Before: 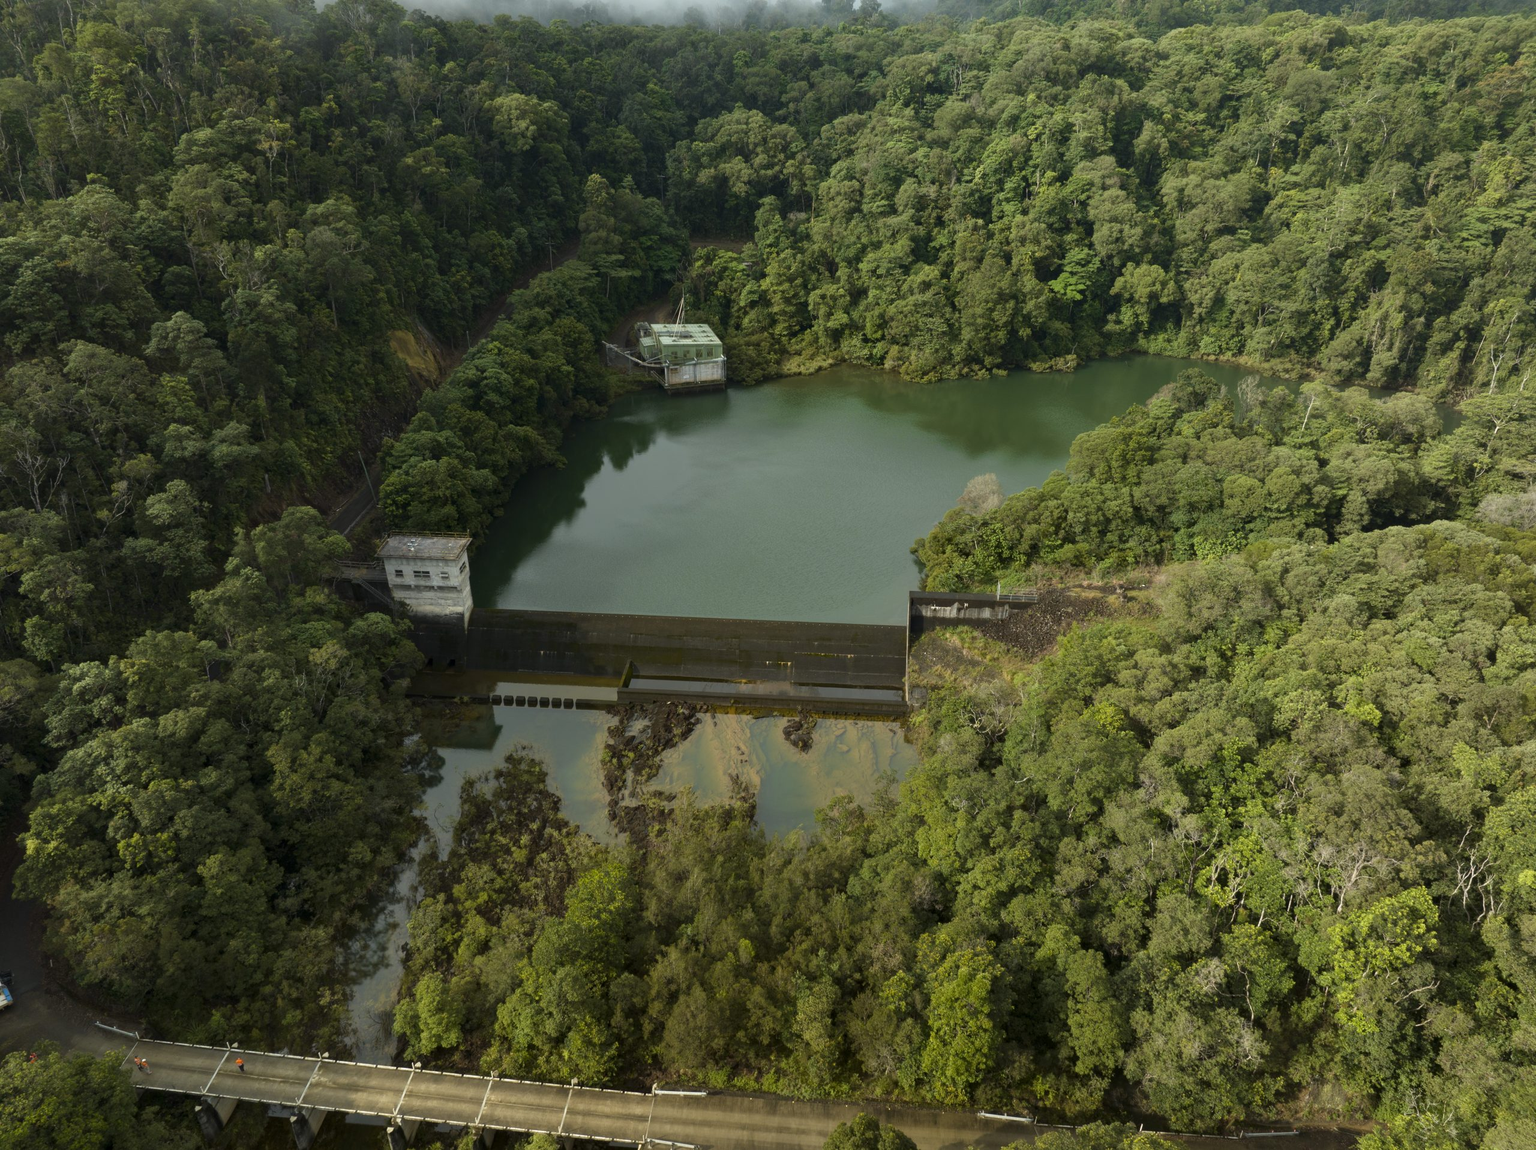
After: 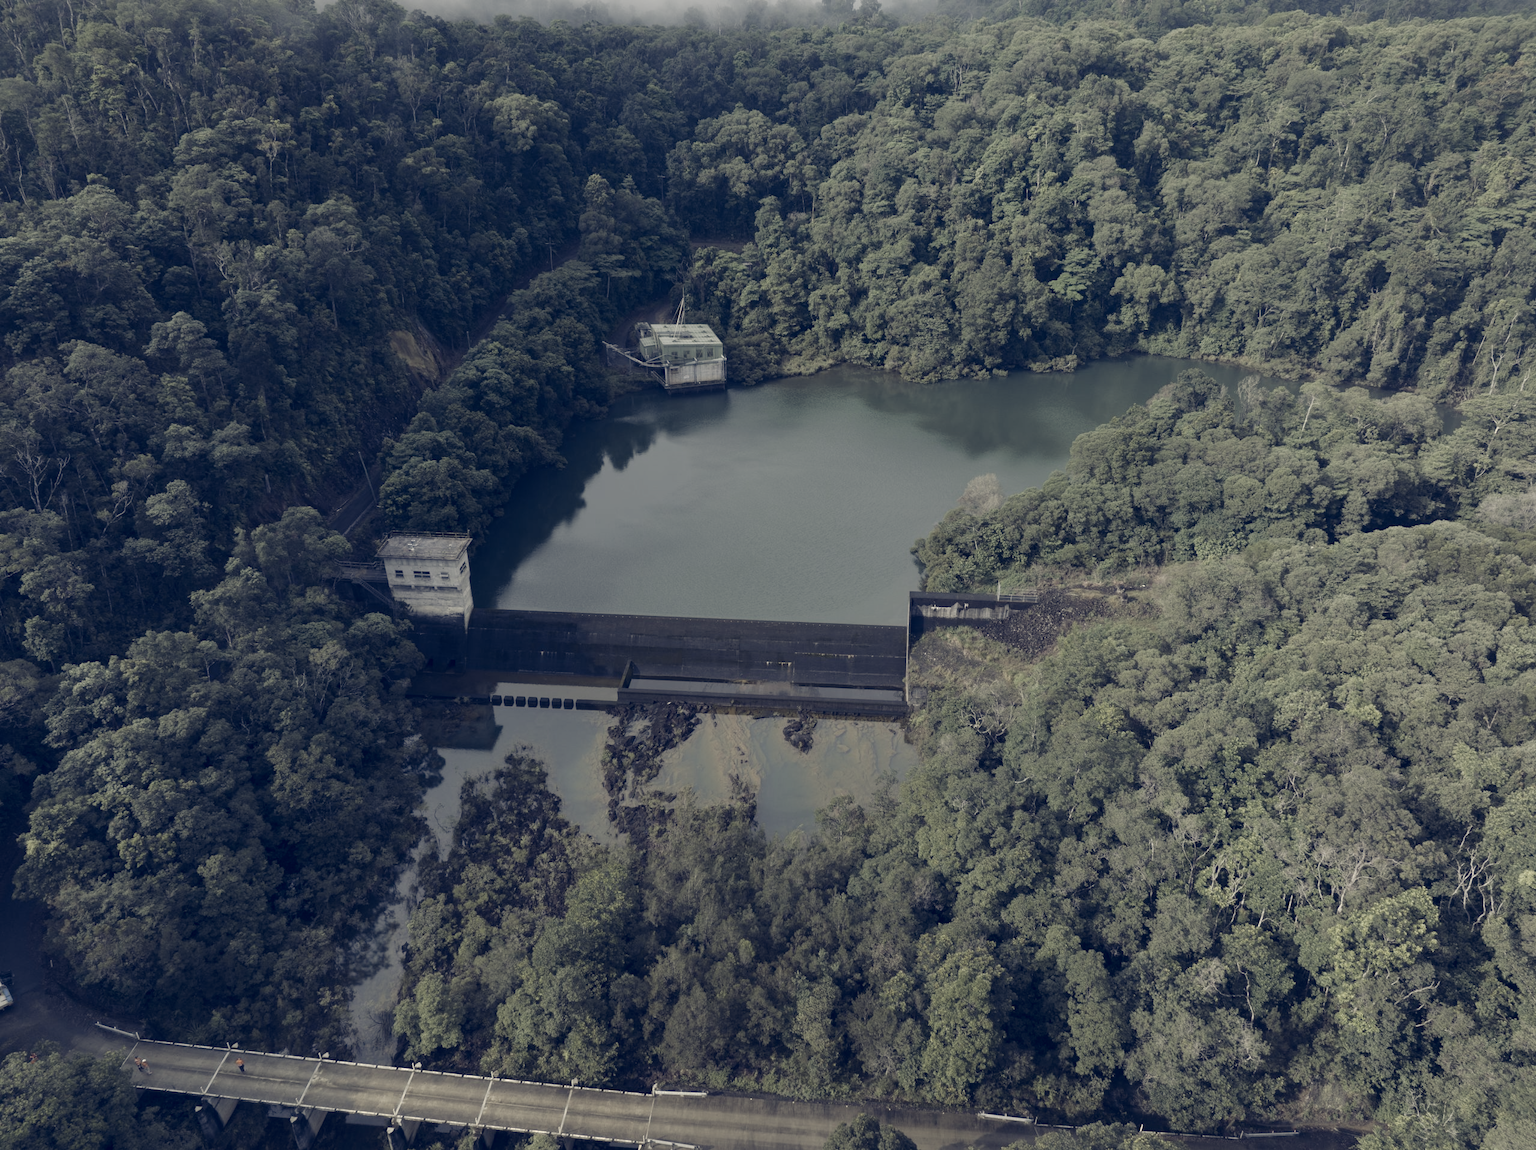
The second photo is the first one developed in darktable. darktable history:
tone curve: curves: ch0 [(0, 0) (0.003, 0.003) (0.011, 0.011) (0.025, 0.025) (0.044, 0.044) (0.069, 0.068) (0.1, 0.098) (0.136, 0.134) (0.177, 0.175) (0.224, 0.221) (0.277, 0.273) (0.335, 0.33) (0.399, 0.393) (0.468, 0.461) (0.543, 0.534) (0.623, 0.614) (0.709, 0.69) (0.801, 0.752) (0.898, 0.835) (1, 1)], preserve colors none
color look up table: target L [79.41, 68.15, 58.88, 46.09, 200.08, 100.29, 87.07, 80.38, 62.97, 62.95, 58.1, 56.02, 56.93, 38.51, 57.28, 56.53, 48.92, 40.72, 37.93, 22.91, 63.07, 68.26, 51.94, 52.38, 0 ×25], target a [1.501, -7.934, -13.79, -4.807, 0, -0.039, 0.699, 1.514, 6.825, 7.781, 14.49, 1.293, 20.44, 8.968, 4.42, 19.47, 4.694, 1.705, 11.76, 2.978, -8.422, 1.247, -7.453, 0.082, 0 ×25], target b [3.33, 17.87, 8.012, 2.892, 0, 0.486, 5.777, 30, 22.7, 6.853, 20.47, -1.338, 6.386, -0.546, -8.515, -3.803, -21.16, -7.123, -16.05, -16.57, -0.062, 1.277, -13.31, -11.44, 0 ×25], num patches 24
